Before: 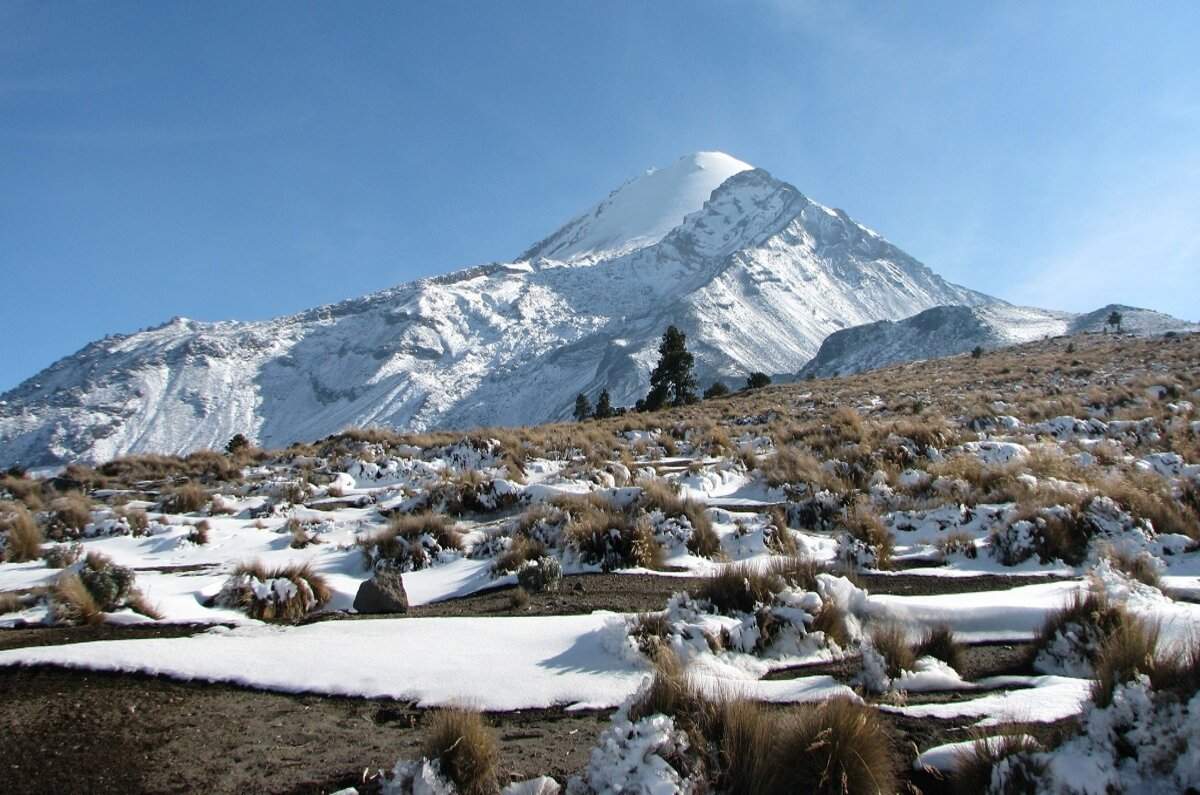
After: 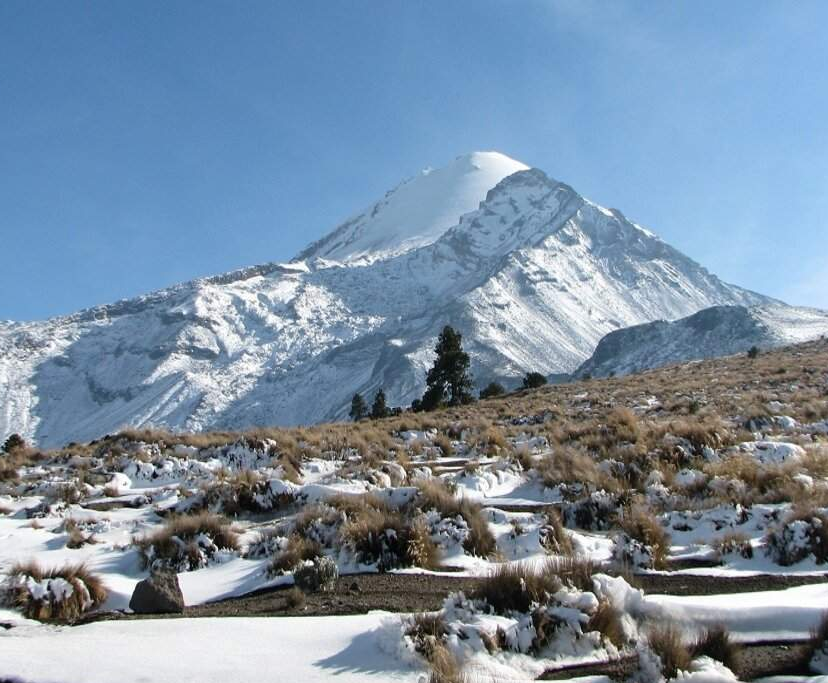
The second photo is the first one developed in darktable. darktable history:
crop: left 18.723%, right 12.265%, bottom 14.063%
